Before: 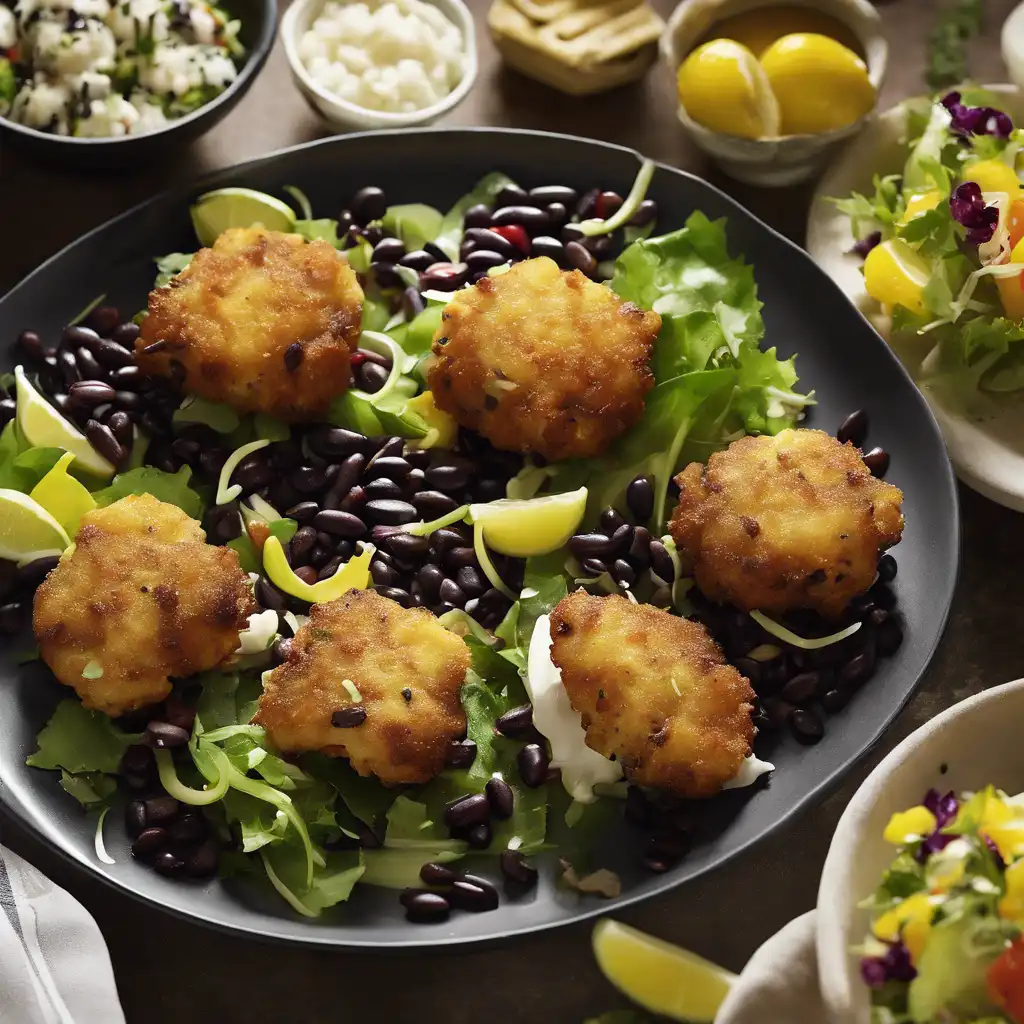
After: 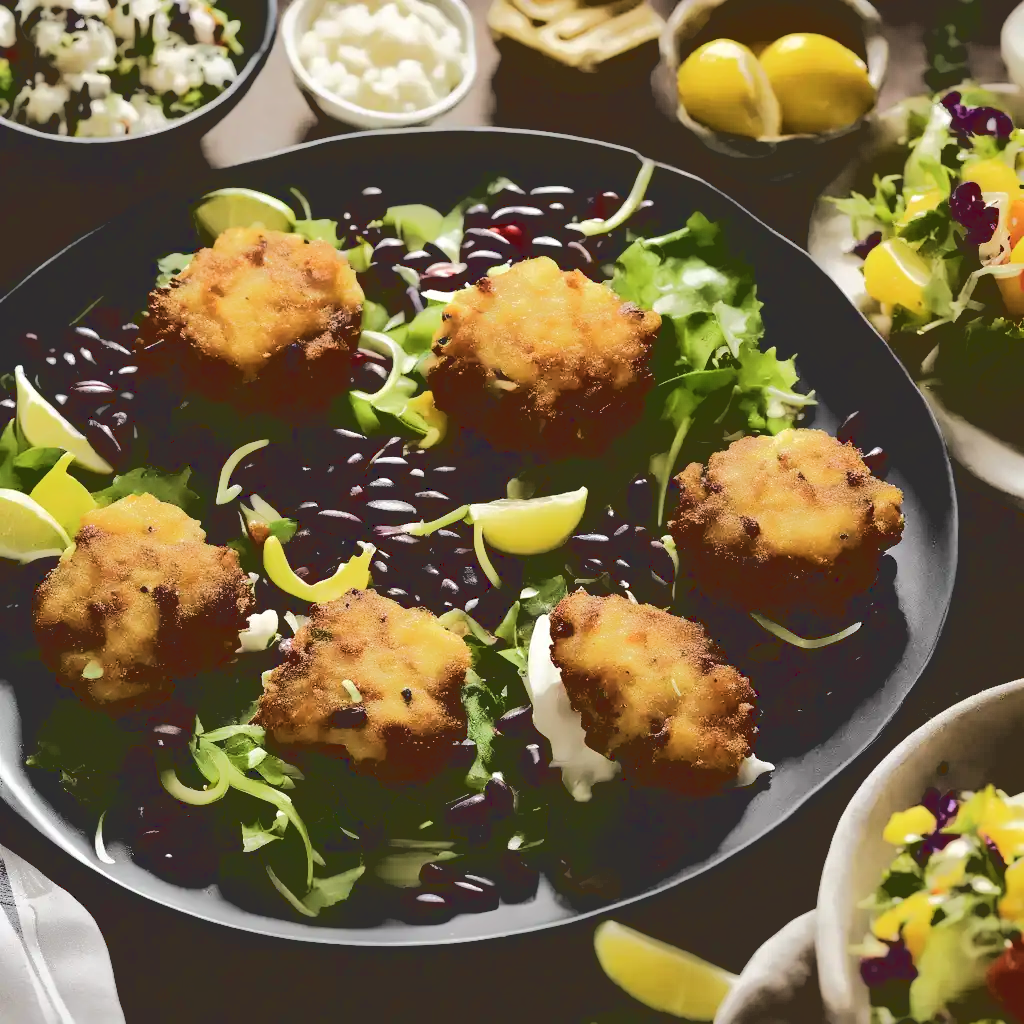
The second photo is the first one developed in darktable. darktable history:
contrast brightness saturation: saturation -0.05
base curve: curves: ch0 [(0.065, 0.026) (0.236, 0.358) (0.53, 0.546) (0.777, 0.841) (0.924, 0.992)], preserve colors average RGB
